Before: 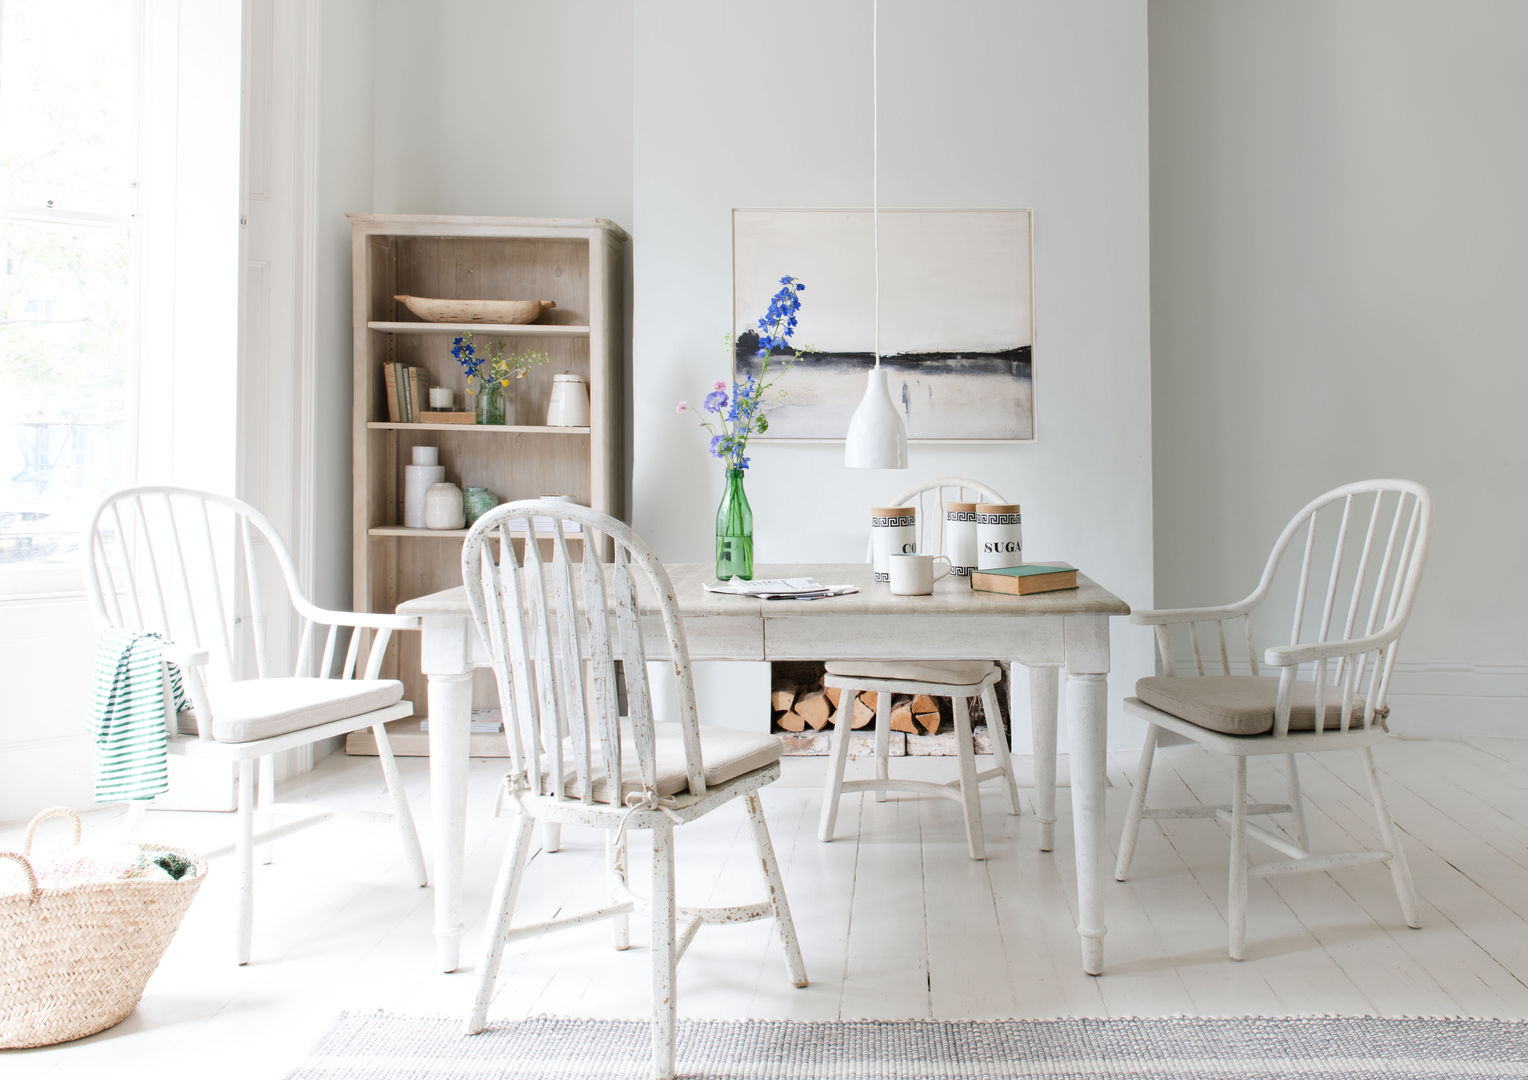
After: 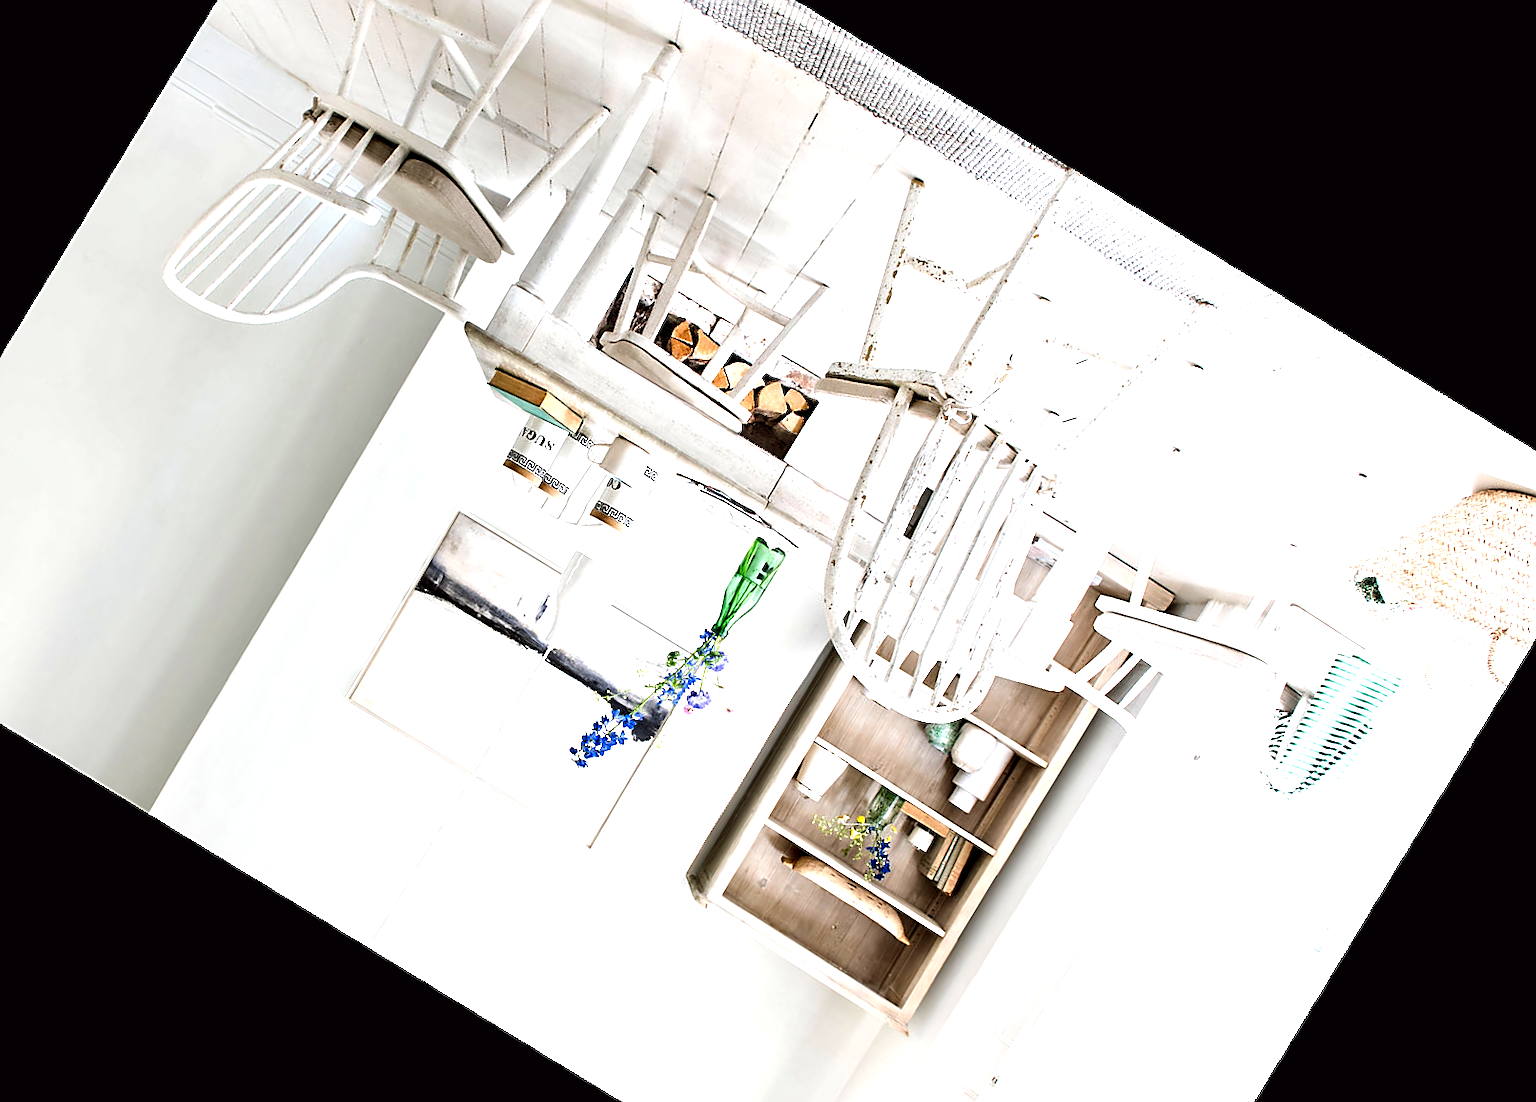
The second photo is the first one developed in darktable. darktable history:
exposure: black level correction 0, exposure 0.7 EV, compensate exposure bias true, compensate highlight preservation false
sharpen: radius 1.4, amount 1.25, threshold 0.7
crop and rotate: angle 148.68°, left 9.111%, top 15.603%, right 4.588%, bottom 17.041%
contrast equalizer: y [[0.511, 0.558, 0.631, 0.632, 0.559, 0.512], [0.5 ×6], [0.507, 0.559, 0.627, 0.644, 0.647, 0.647], [0 ×6], [0 ×6]]
color balance: lift [1, 1.001, 0.999, 1.001], gamma [1, 1.004, 1.007, 0.993], gain [1, 0.991, 0.987, 1.013], contrast 7.5%, contrast fulcrum 10%, output saturation 115%
